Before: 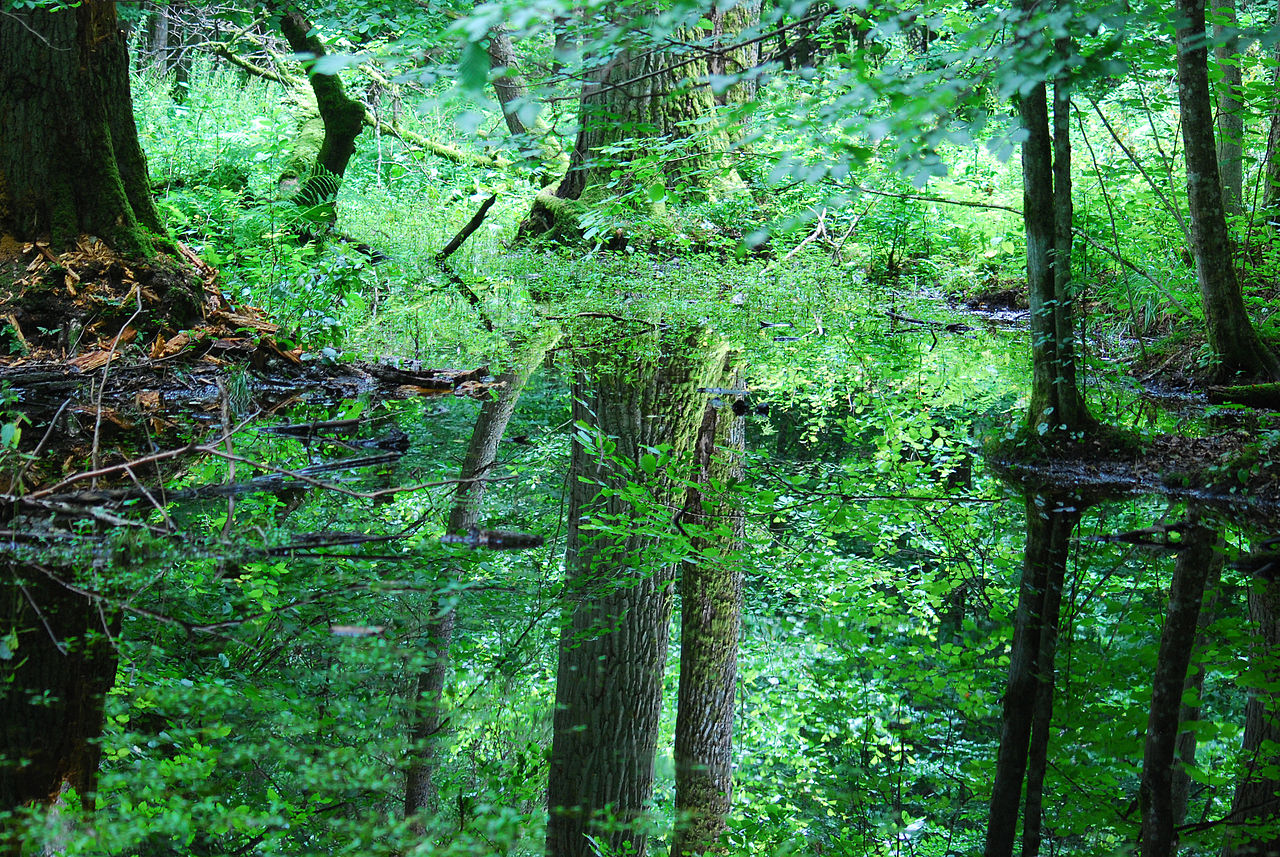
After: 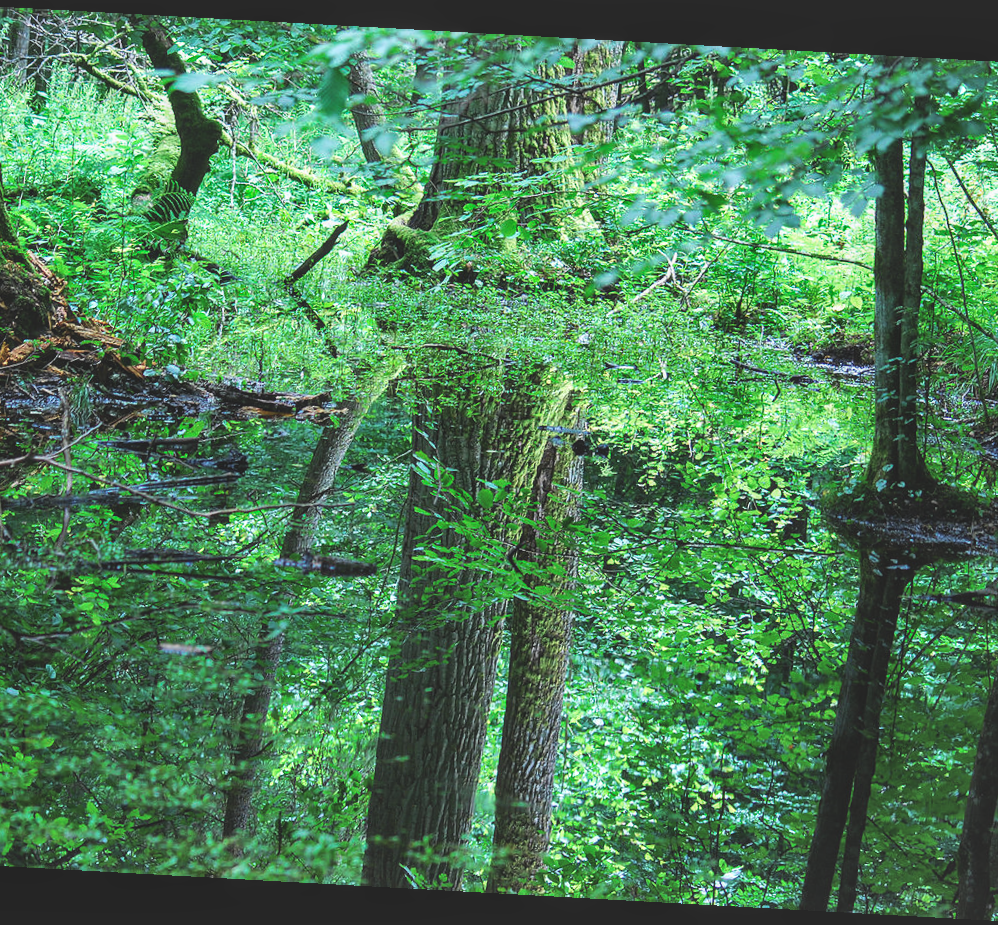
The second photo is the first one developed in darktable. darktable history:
sharpen: radius 2.904, amount 0.852, threshold 47.102
crop and rotate: angle -3.15°, left 13.907%, top 0.034%, right 10.725%, bottom 0.033%
exposure: black level correction -0.015, exposure -0.131 EV, compensate highlight preservation false
tone curve: curves: ch0 [(0, 0.024) (0.119, 0.146) (0.474, 0.464) (0.718, 0.721) (0.817, 0.839) (1, 0.998)]; ch1 [(0, 0) (0.377, 0.416) (0.439, 0.451) (0.477, 0.477) (0.501, 0.504) (0.538, 0.544) (0.58, 0.602) (0.664, 0.676) (0.783, 0.804) (1, 1)]; ch2 [(0, 0) (0.38, 0.405) (0.463, 0.456) (0.498, 0.497) (0.524, 0.535) (0.578, 0.576) (0.648, 0.665) (1, 1)], preserve colors none
shadows and highlights: shadows 35.23, highlights -34.81, soften with gaussian
local contrast: on, module defaults
